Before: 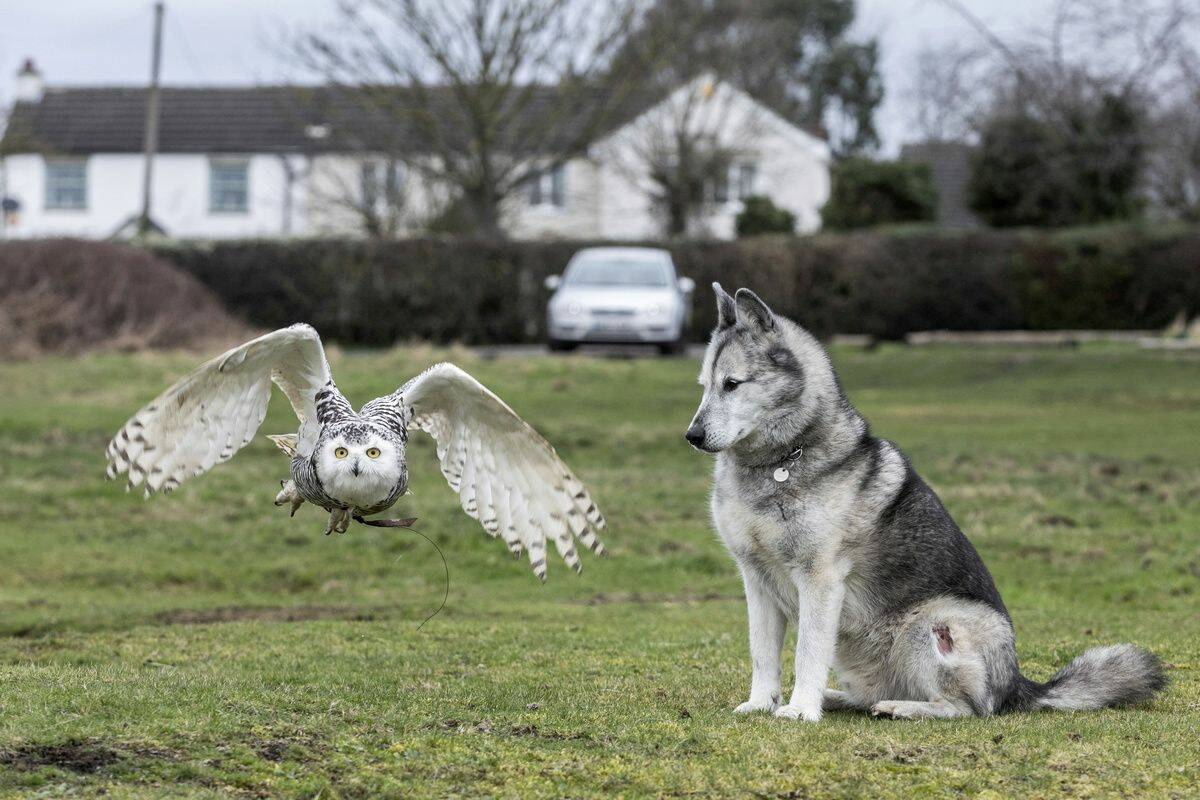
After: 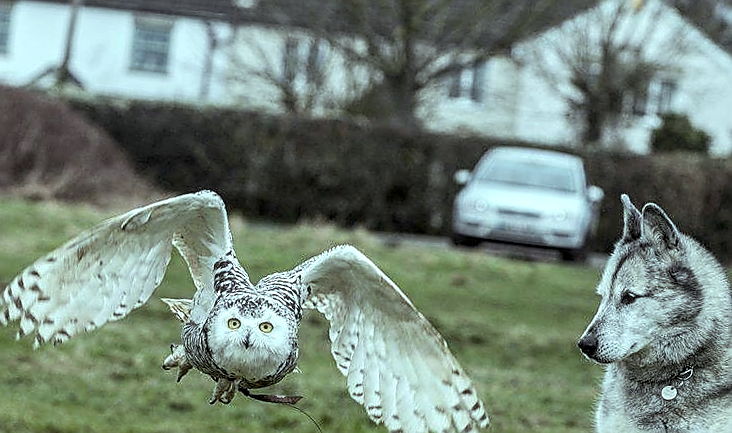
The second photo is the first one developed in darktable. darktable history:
sharpen: radius 1.368, amount 1.243, threshold 0.602
crop and rotate: angle -6.17°, left 2.181%, top 6.948%, right 27.256%, bottom 30.517%
contrast brightness saturation: contrast 0.097, saturation -0.353
local contrast: on, module defaults
color balance rgb: highlights gain › chroma 4.04%, highlights gain › hue 199.39°, perceptual saturation grading › global saturation 24.993%, global vibrance 20%
